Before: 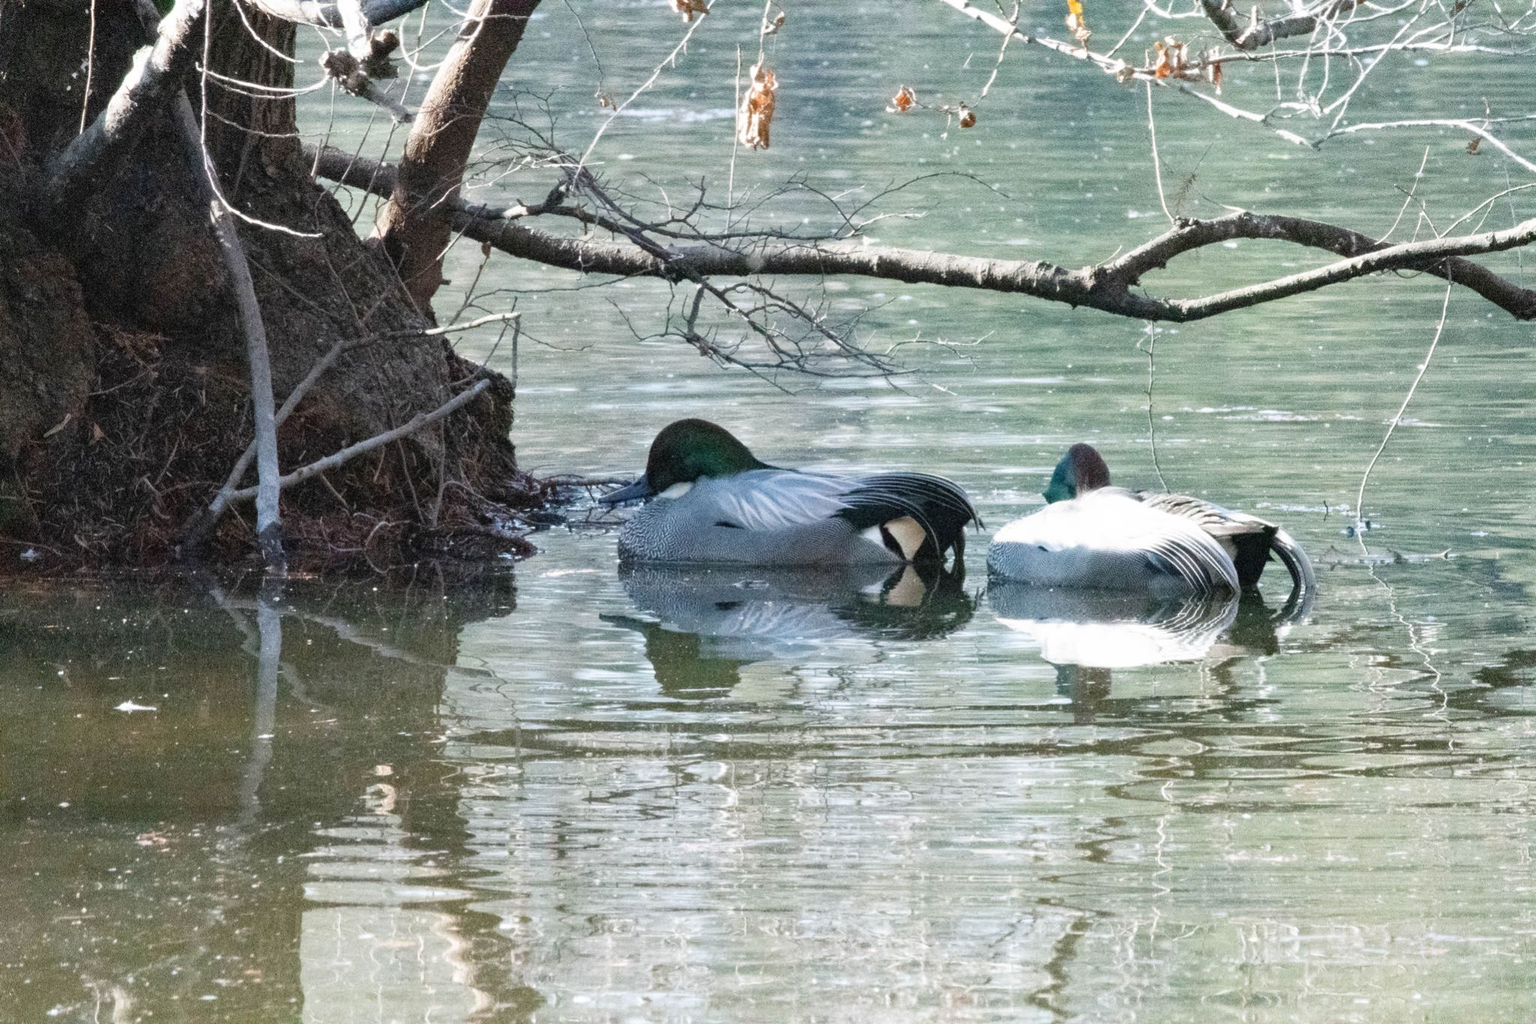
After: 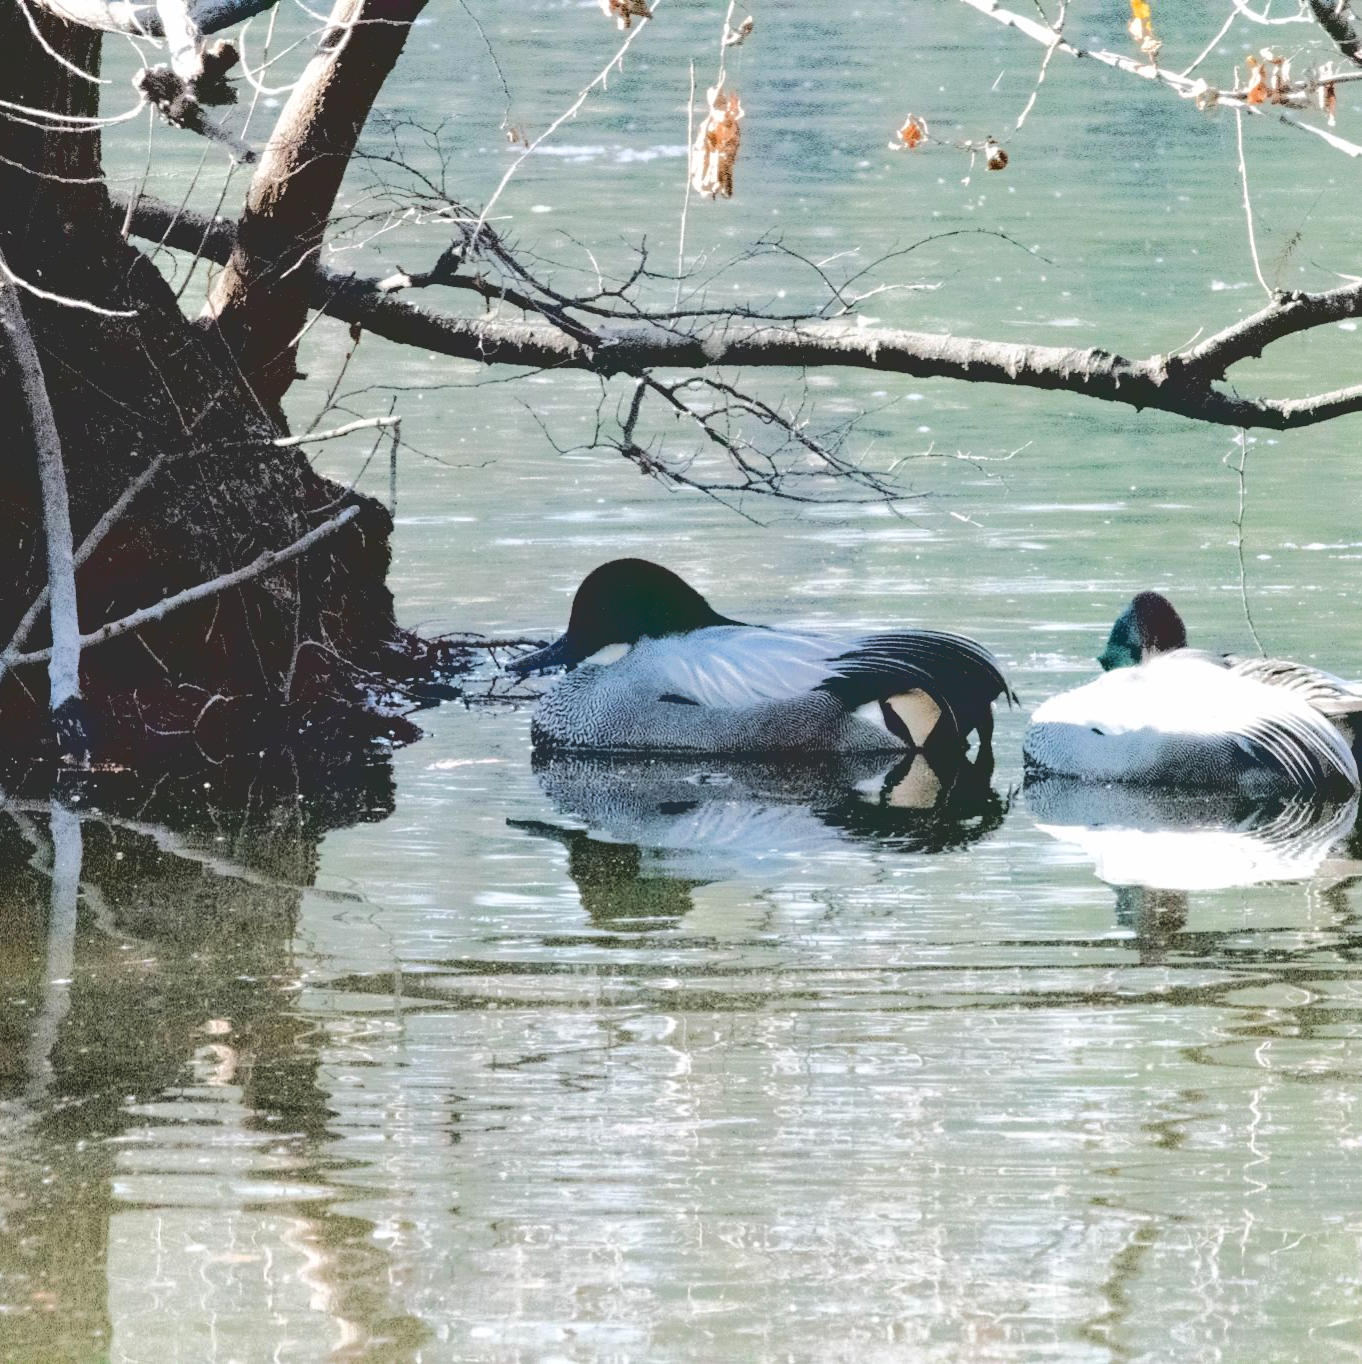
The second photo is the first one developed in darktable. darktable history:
crop and rotate: left 14.316%, right 19.146%
base curve: curves: ch0 [(0.065, 0.026) (0.236, 0.358) (0.53, 0.546) (0.777, 0.841) (0.924, 0.992)]
